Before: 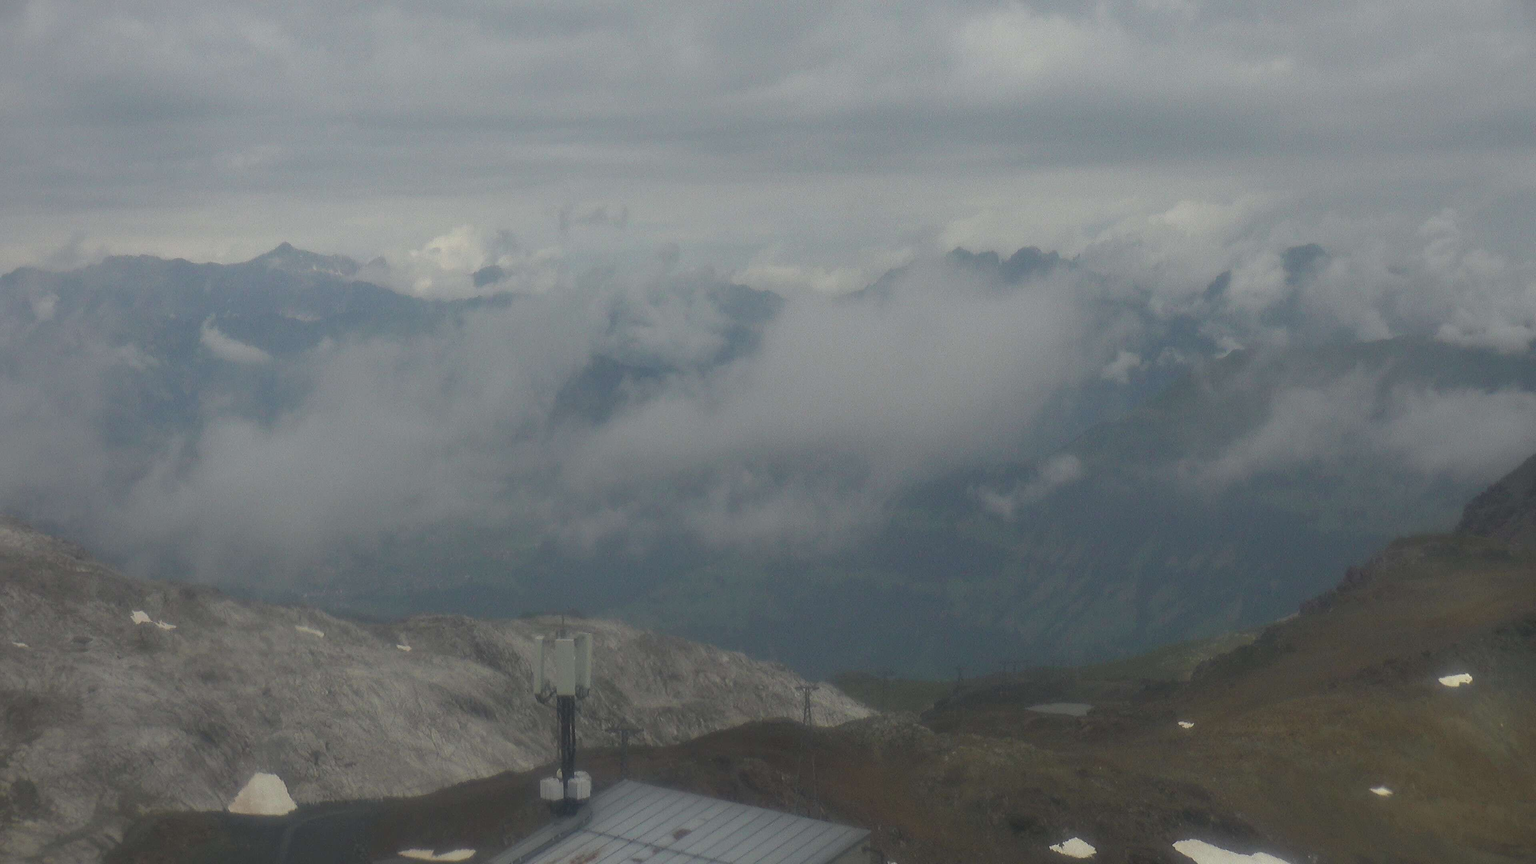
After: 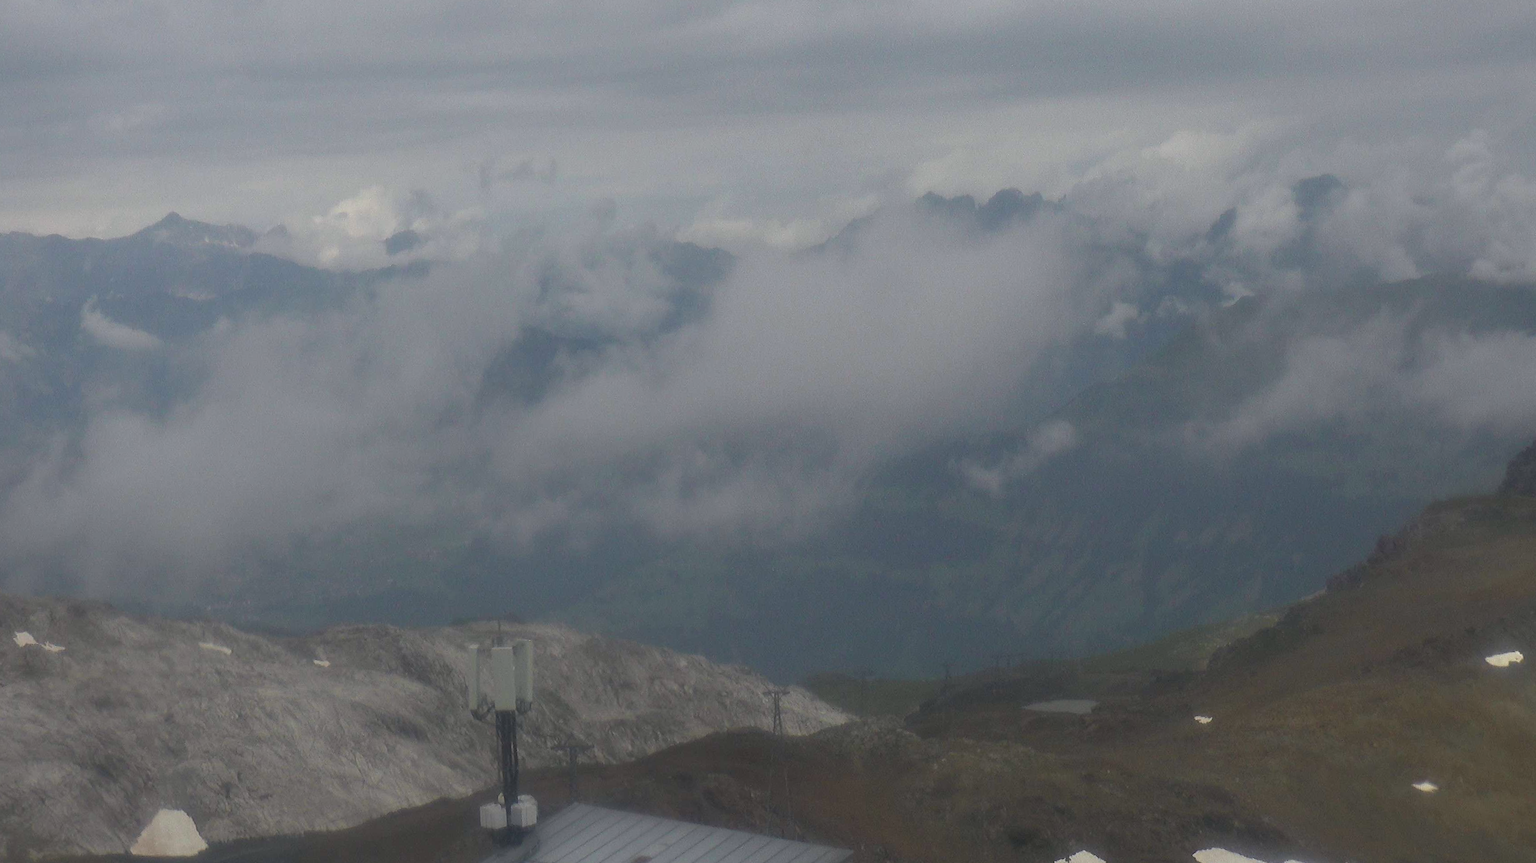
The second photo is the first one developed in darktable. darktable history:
crop and rotate: angle 1.96°, left 5.673%, top 5.673%
white balance: red 1.009, blue 1.027
